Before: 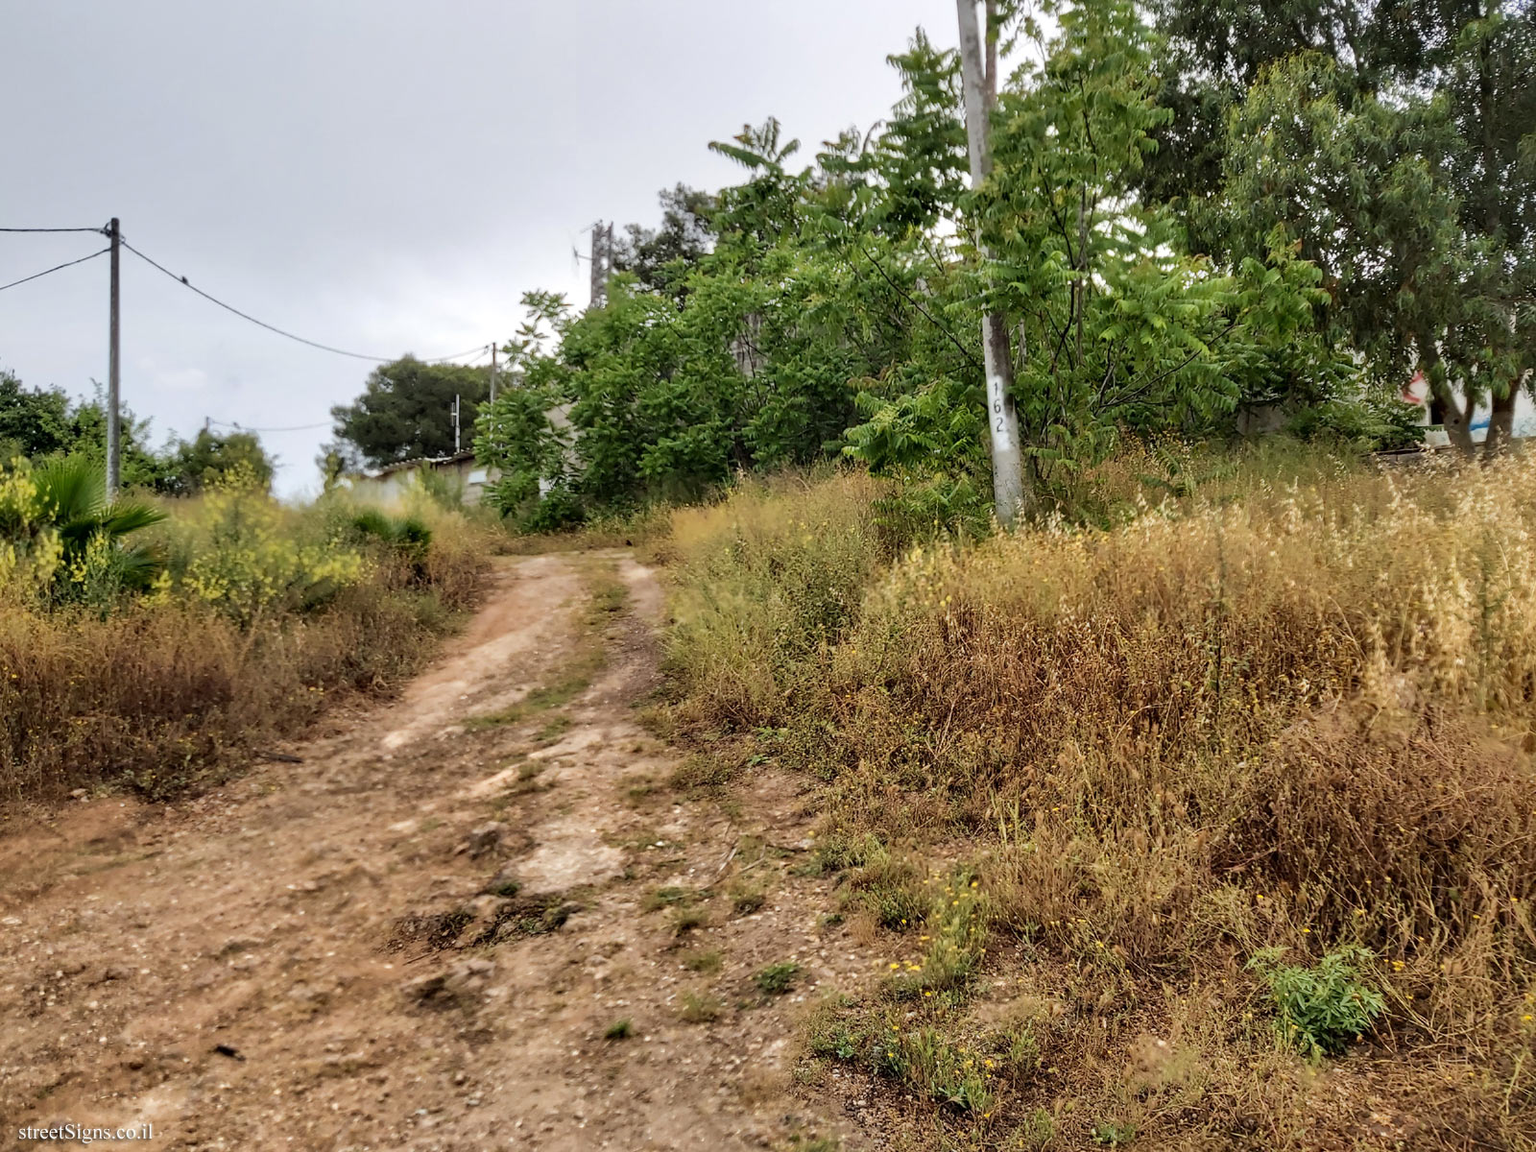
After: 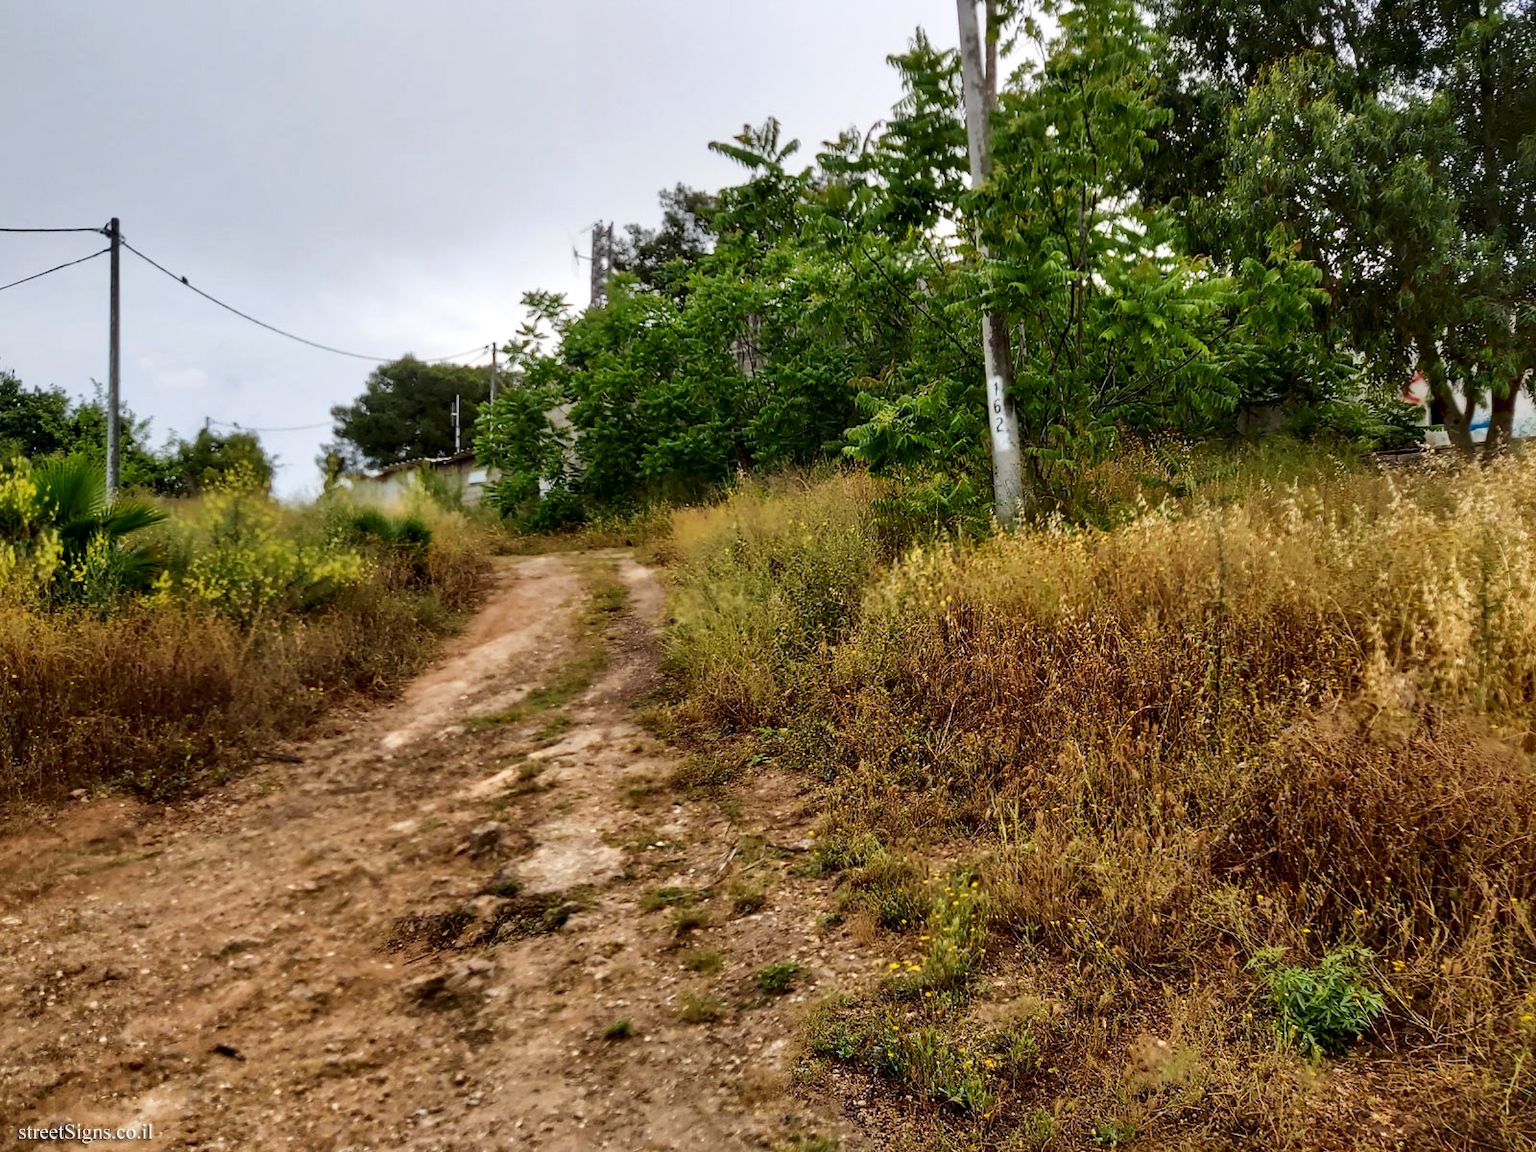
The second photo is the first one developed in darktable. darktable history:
contrast brightness saturation: contrast 0.123, brightness -0.121, saturation 0.199
